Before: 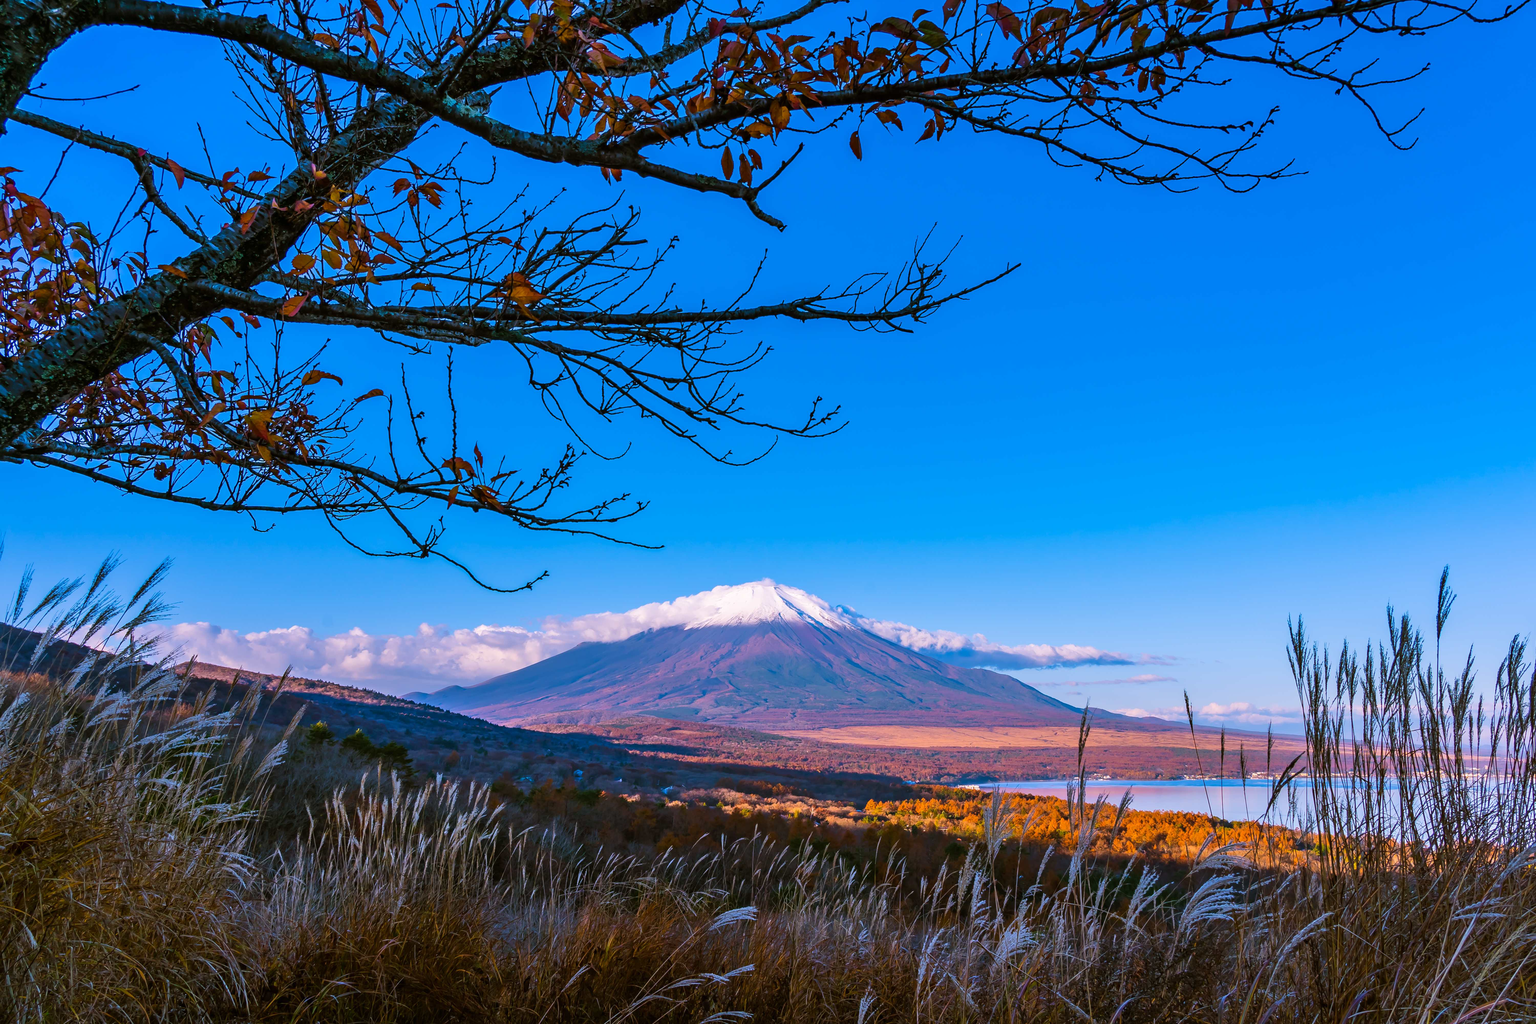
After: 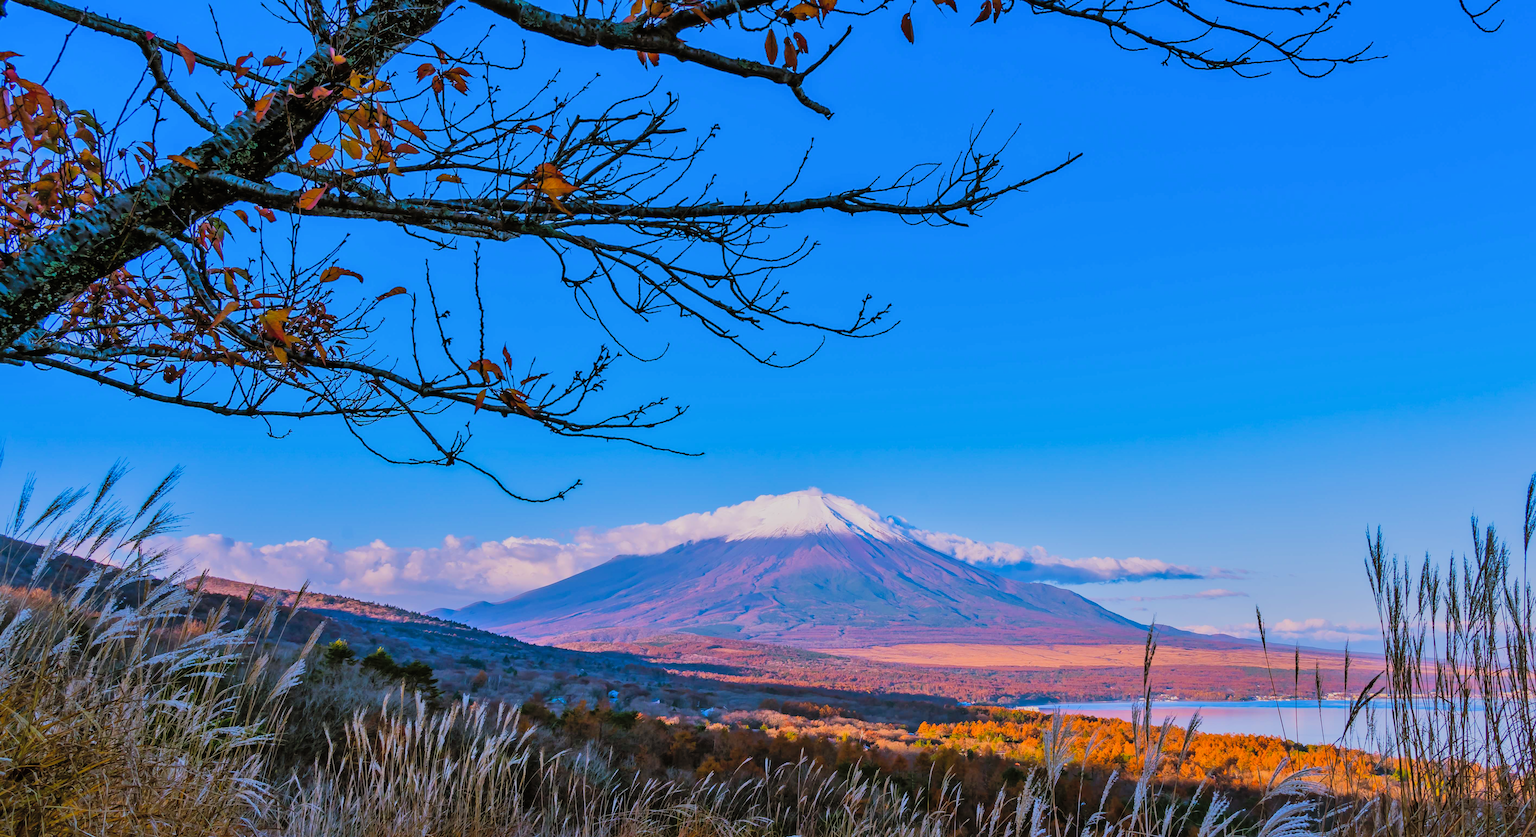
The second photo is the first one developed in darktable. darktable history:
filmic rgb: hardness 4.17
crop and rotate: angle 0.03°, top 11.643%, right 5.651%, bottom 11.189%
shadows and highlights: on, module defaults
bloom: size 3%, threshold 100%, strength 0%
contrast brightness saturation: brightness 0.09, saturation 0.19
